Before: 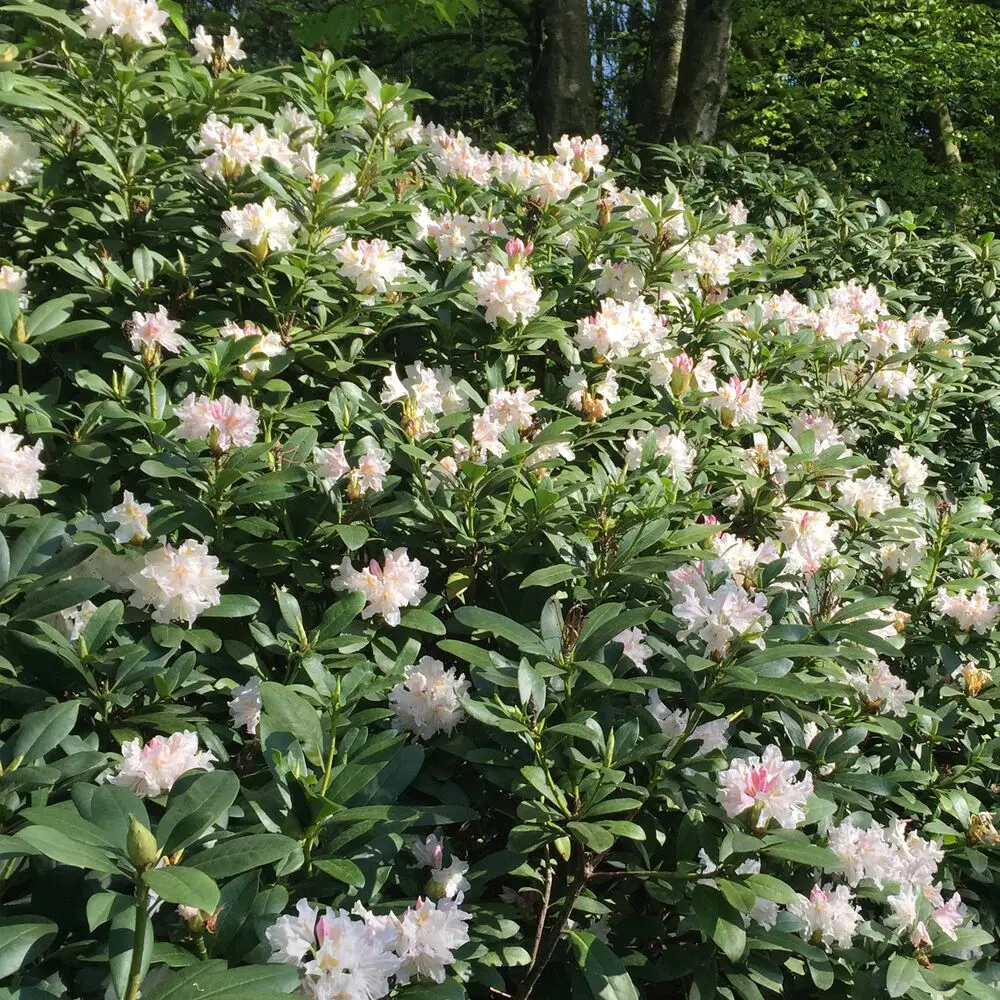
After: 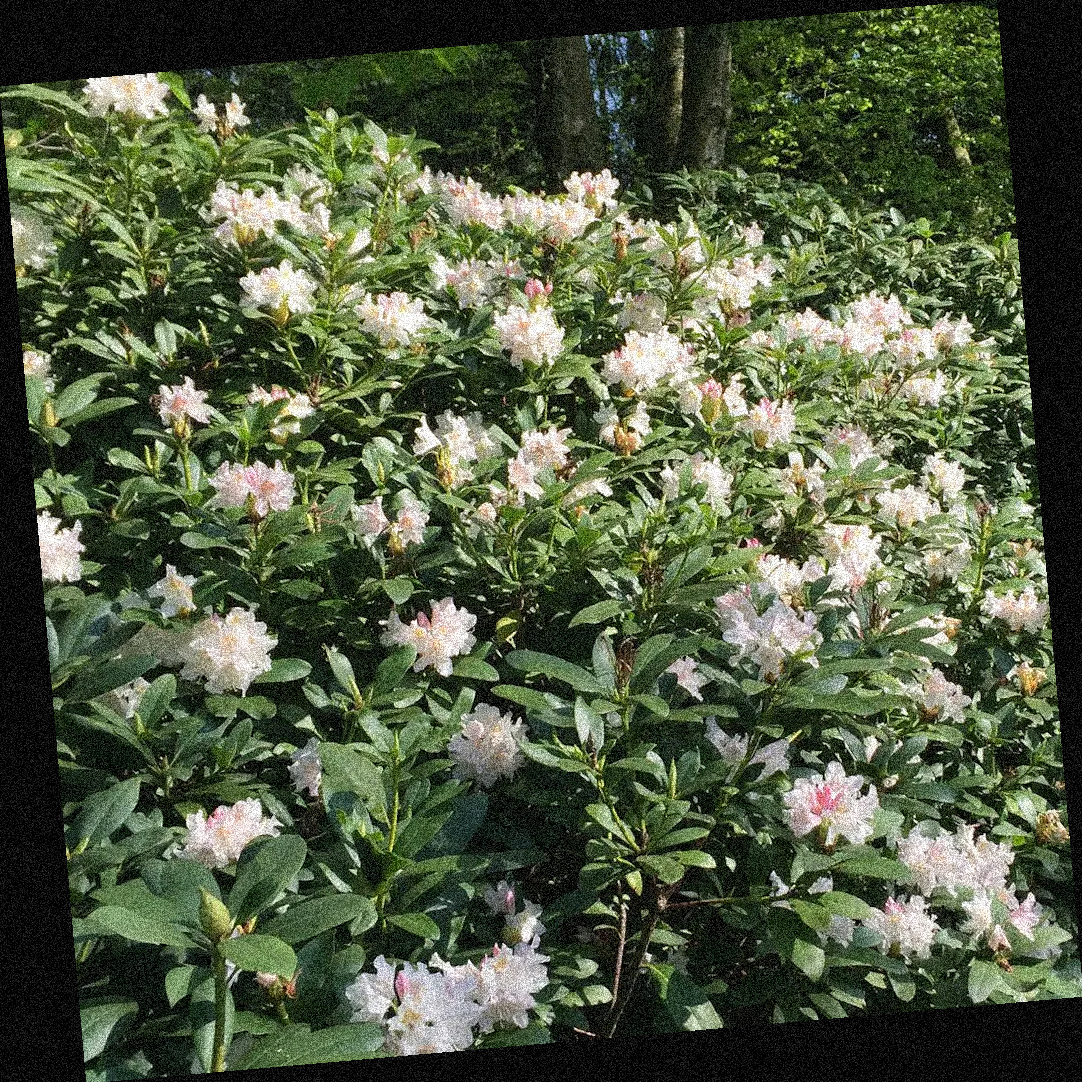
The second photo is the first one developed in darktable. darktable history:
rotate and perspective: rotation -4.98°, automatic cropping off
grain: coarseness 3.75 ISO, strength 100%, mid-tones bias 0%
